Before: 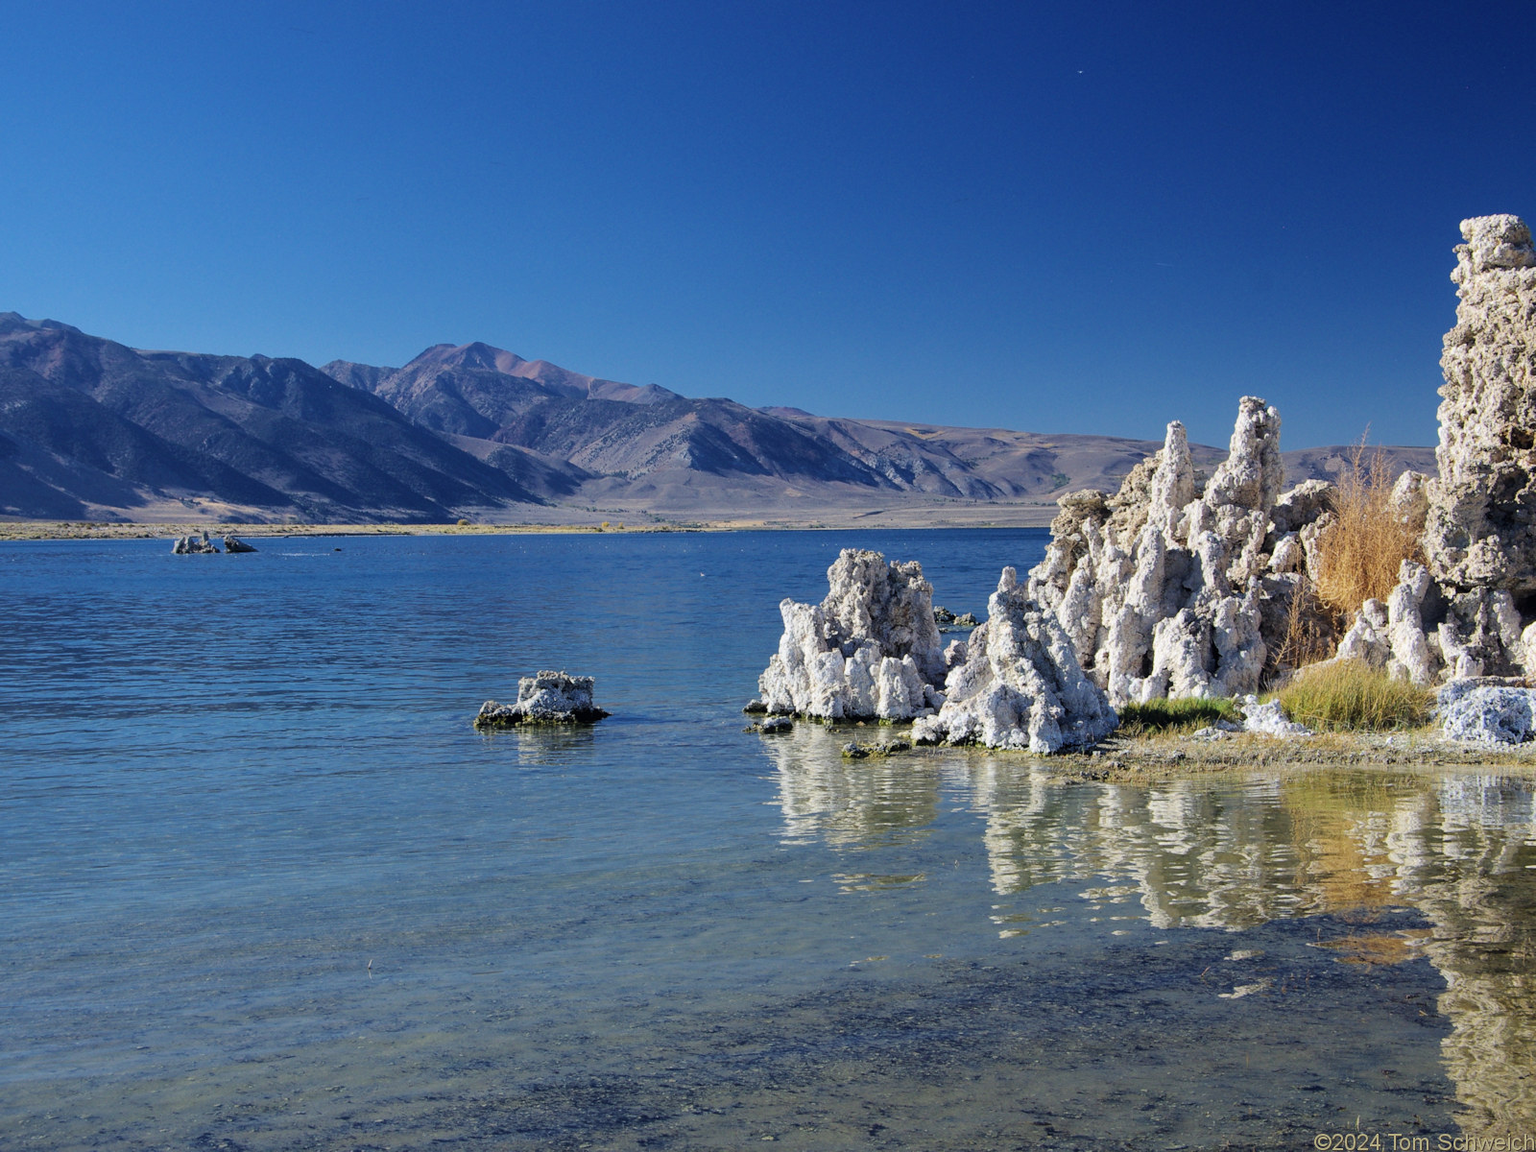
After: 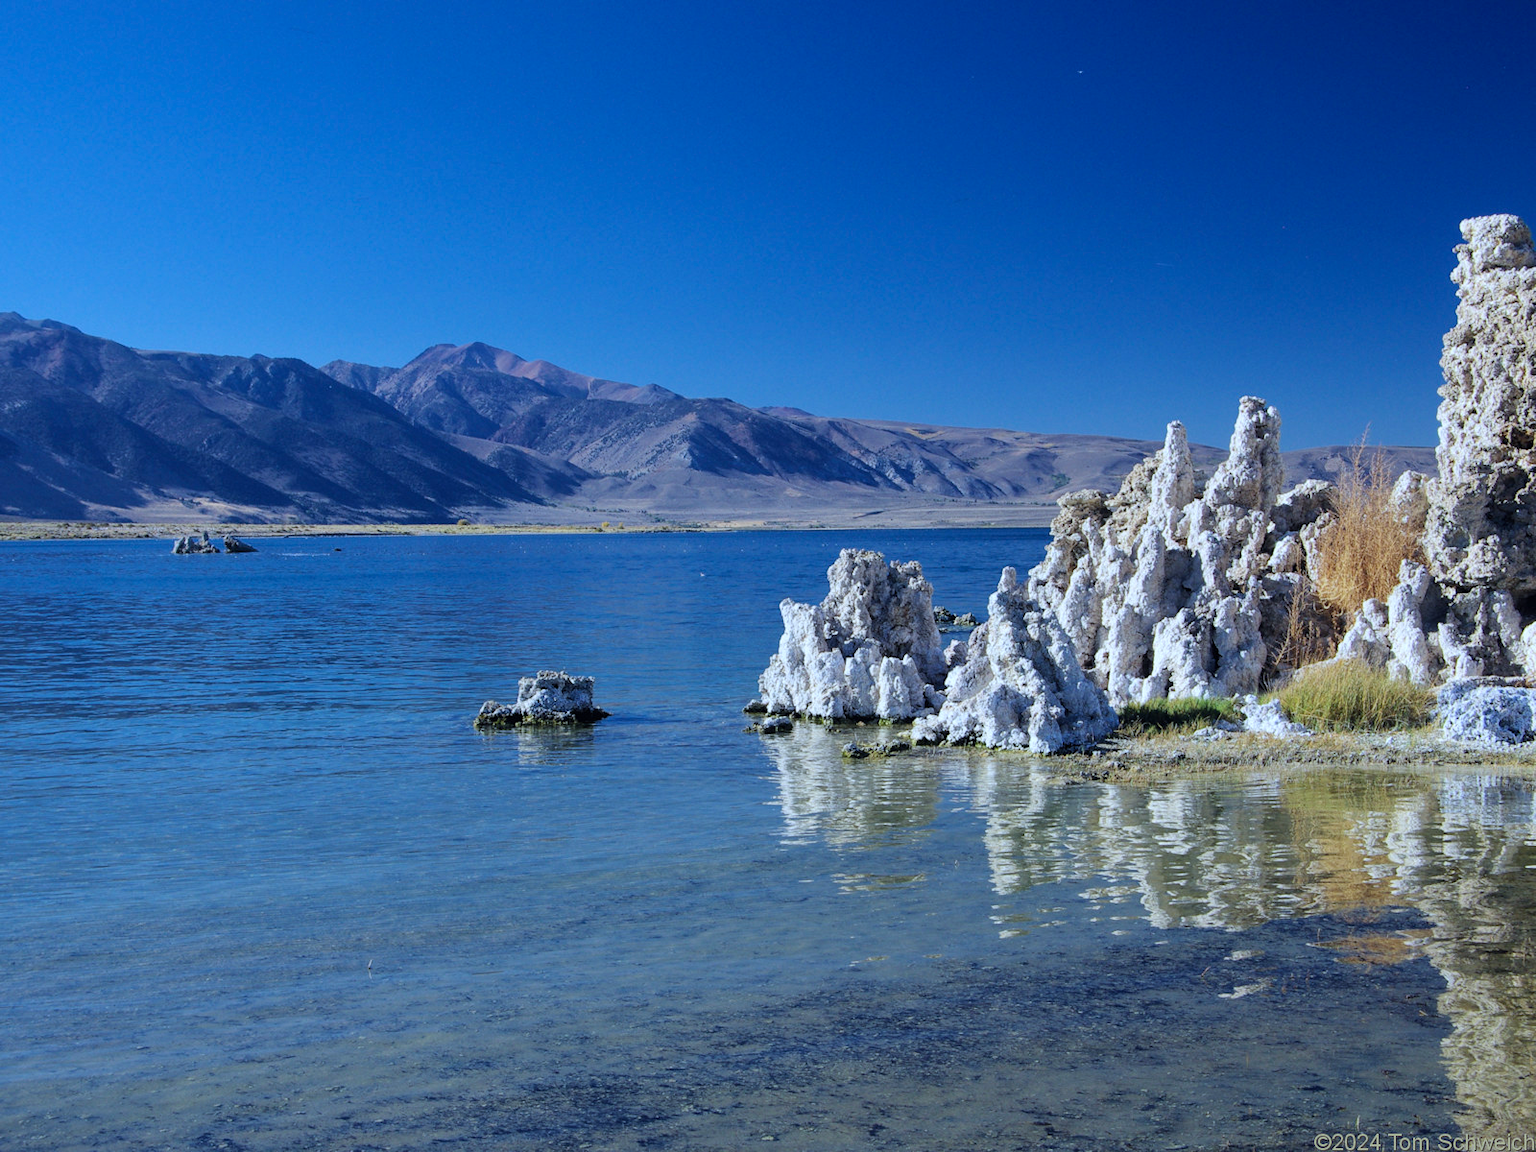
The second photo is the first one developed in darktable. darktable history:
color calibration: illuminant as shot in camera, x 0.379, y 0.381, temperature 4098.31 K
